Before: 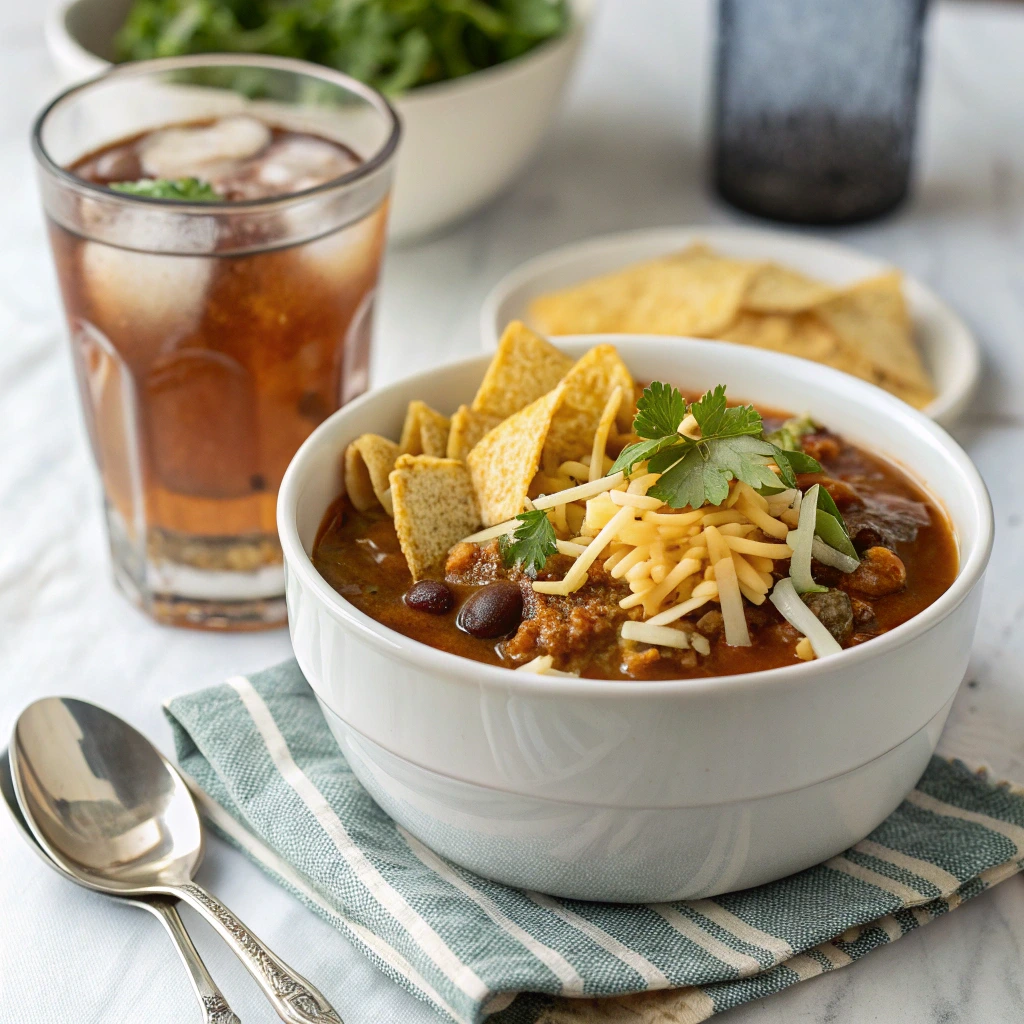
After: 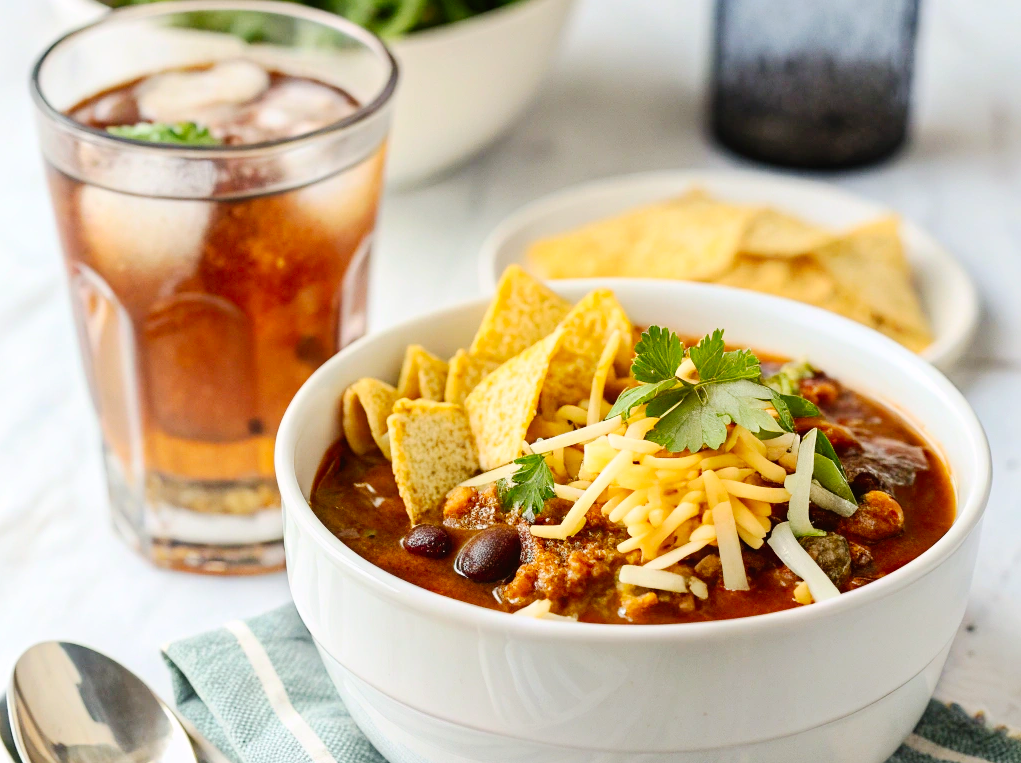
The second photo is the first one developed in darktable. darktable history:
tone curve: curves: ch0 [(0.003, 0) (0.066, 0.031) (0.163, 0.112) (0.264, 0.238) (0.395, 0.408) (0.517, 0.56) (0.684, 0.734) (0.791, 0.814) (1, 1)]; ch1 [(0, 0) (0.164, 0.115) (0.337, 0.332) (0.39, 0.398) (0.464, 0.461) (0.501, 0.5) (0.507, 0.5) (0.534, 0.532) (0.577, 0.59) (0.652, 0.681) (0.733, 0.749) (0.811, 0.796) (1, 1)]; ch2 [(0, 0) (0.337, 0.382) (0.464, 0.476) (0.501, 0.5) (0.527, 0.54) (0.551, 0.565) (0.6, 0.59) (0.687, 0.675) (1, 1)], preserve colors none
contrast brightness saturation: contrast 0.196, brightness 0.157, saturation 0.22
crop: left 0.202%, top 5.481%, bottom 19.925%
